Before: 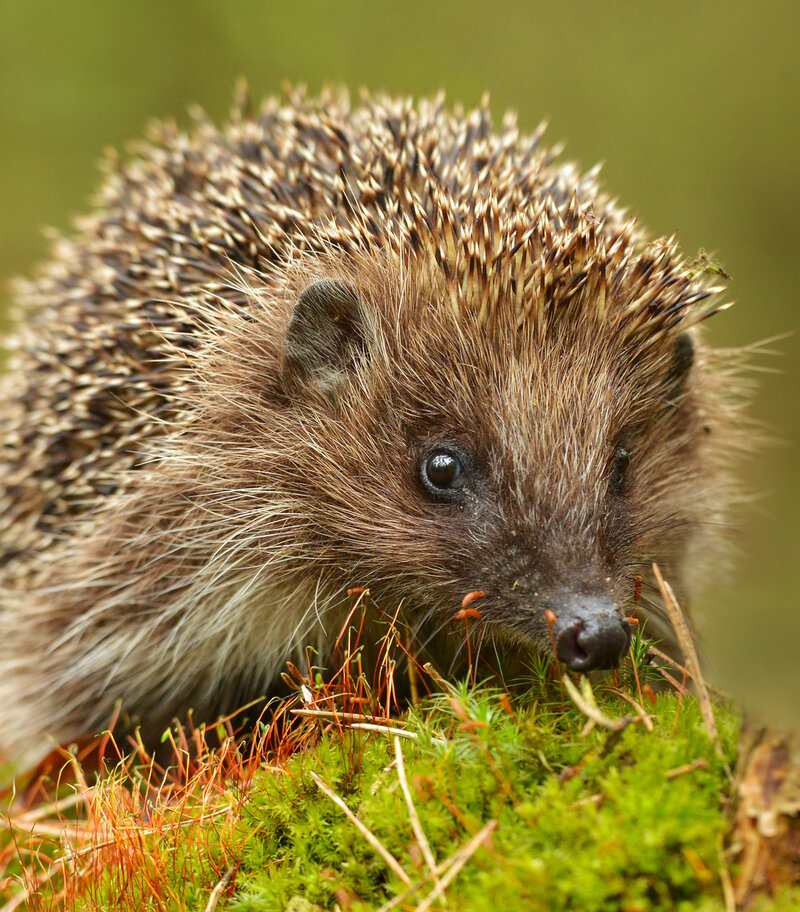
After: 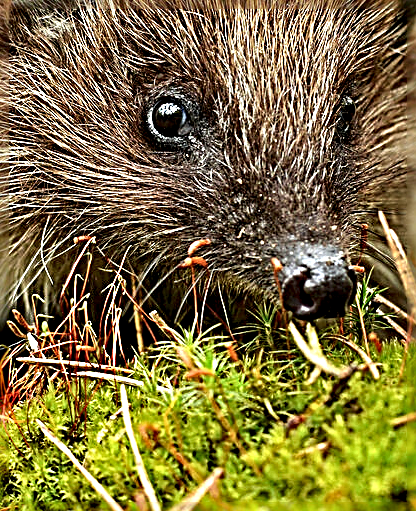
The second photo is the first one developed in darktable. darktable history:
sharpen: radius 3.205, amount 1.729
tone equalizer: on, module defaults
crop: left 34.313%, top 38.699%, right 13.618%, bottom 5.203%
contrast equalizer: y [[0.6 ×6], [0.55 ×6], [0 ×6], [0 ×6], [0 ×6]]
